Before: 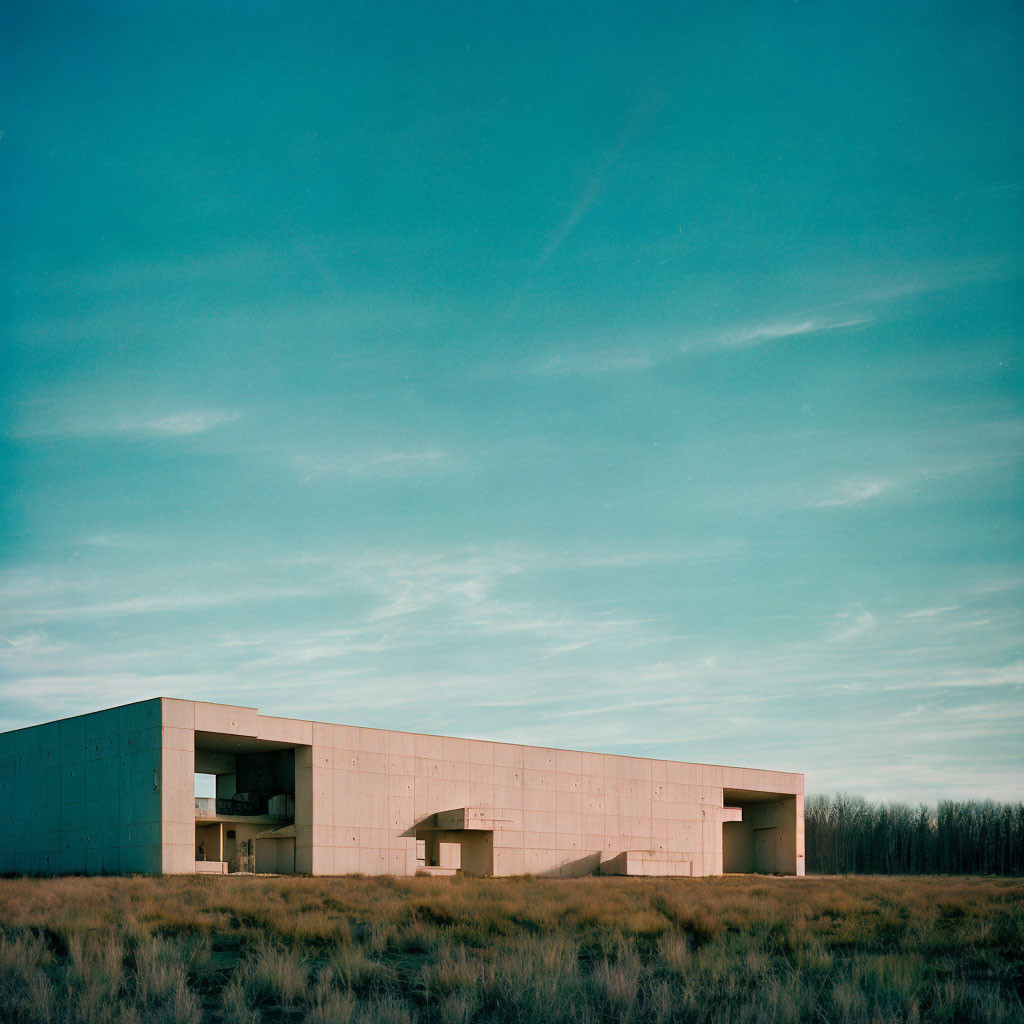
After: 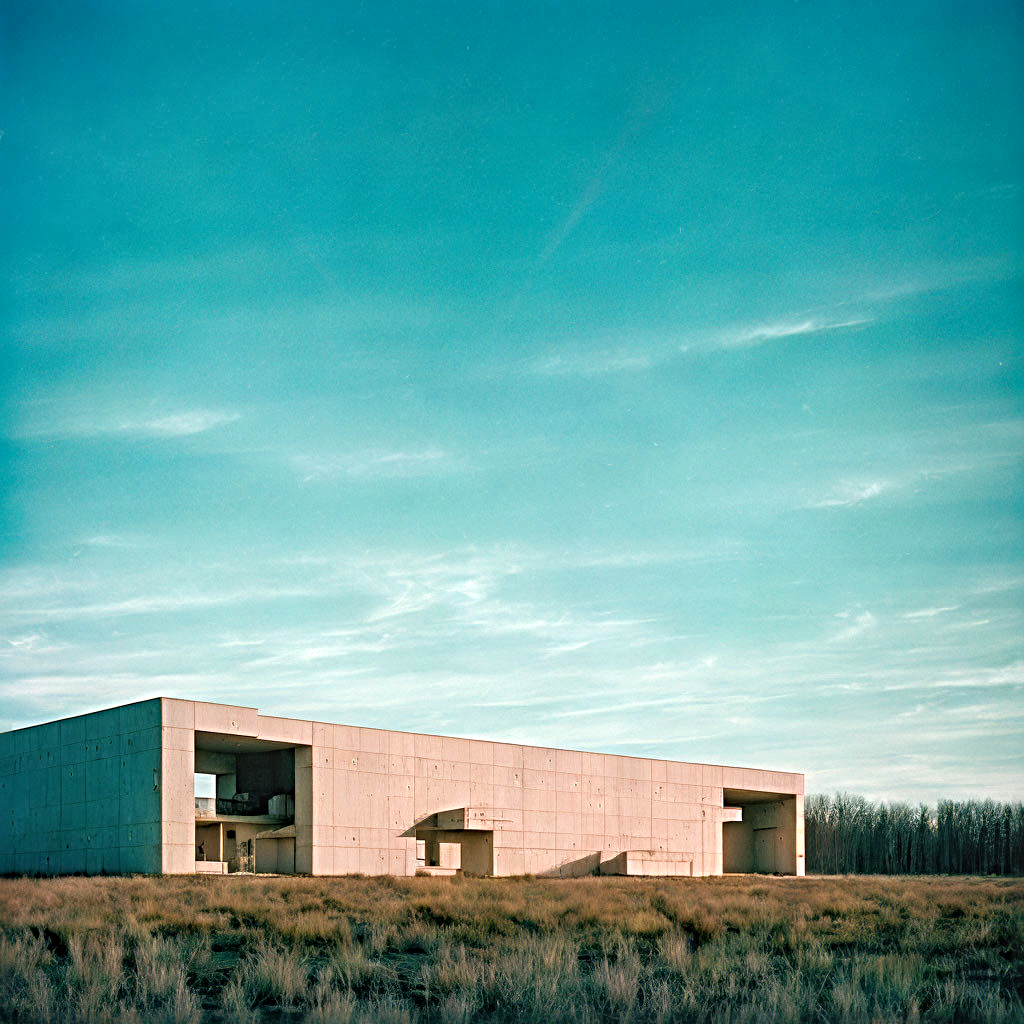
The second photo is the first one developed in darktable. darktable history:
sharpen: radius 4.899
local contrast: on, module defaults
exposure: black level correction 0, exposure 0.5 EV, compensate highlight preservation false
